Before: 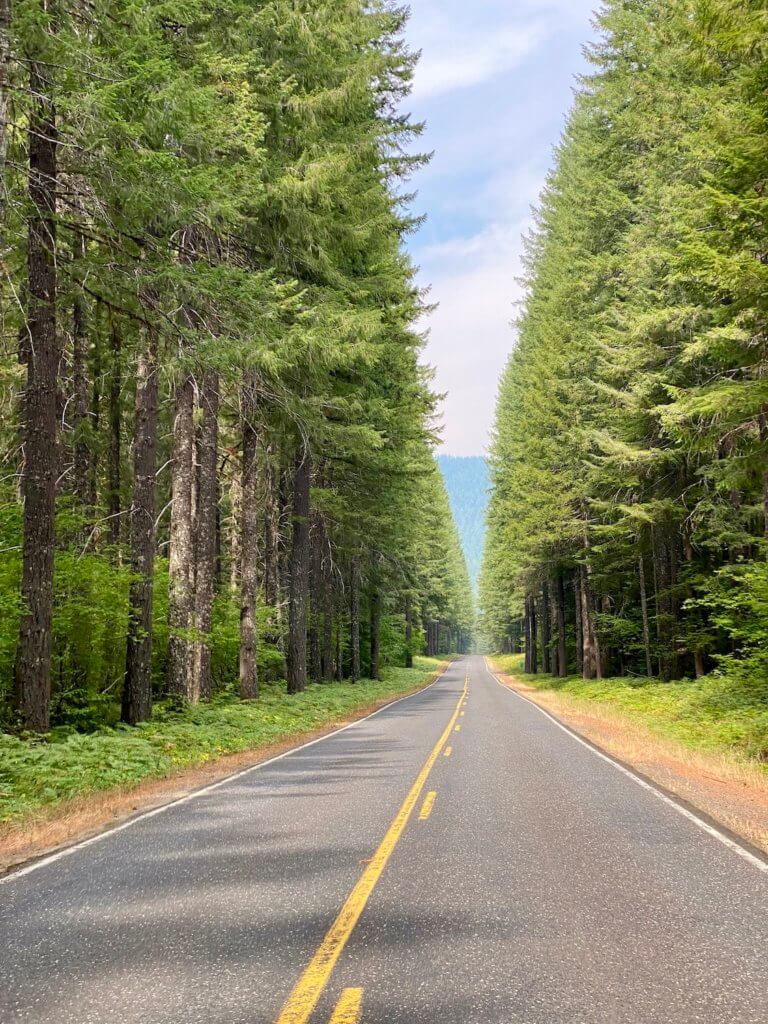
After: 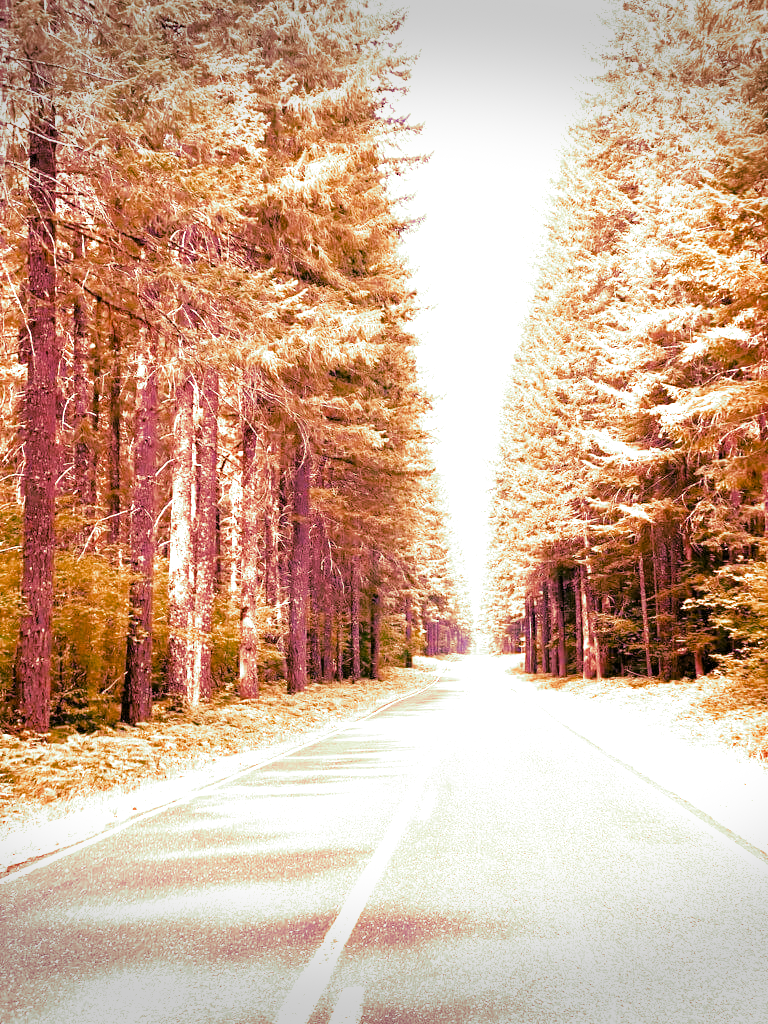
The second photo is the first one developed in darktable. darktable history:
local contrast: mode bilateral grid, contrast 100, coarseness 100, detail 91%, midtone range 0.2
color balance: lift [1.004, 1.002, 1.002, 0.998], gamma [1, 1.007, 1.002, 0.993], gain [1, 0.977, 1.013, 1.023], contrast -3.64%
color zones: curves: ch0 [(0, 0.5) (0.143, 0.5) (0.286, 0.5) (0.429, 0.5) (0.571, 0.5) (0.714, 0.476) (0.857, 0.5) (1, 0.5)]; ch2 [(0, 0.5) (0.143, 0.5) (0.286, 0.5) (0.429, 0.5) (0.571, 0.5) (0.714, 0.487) (0.857, 0.5) (1, 0.5)]
split-toning: shadows › hue 290.82°, shadows › saturation 0.34, highlights › saturation 0.38, balance 0, compress 50%
vignetting: fall-off start 100%, brightness -0.406, saturation -0.3, width/height ratio 1.324, dithering 8-bit output, unbound false
white balance: red 2.353, blue 1.536
haze removal: compatibility mode true, adaptive false
tone curve: curves: ch0 [(0.047, 0) (0.292, 0.352) (0.657, 0.678) (1, 0.958)], color space Lab, linked channels, preserve colors none
